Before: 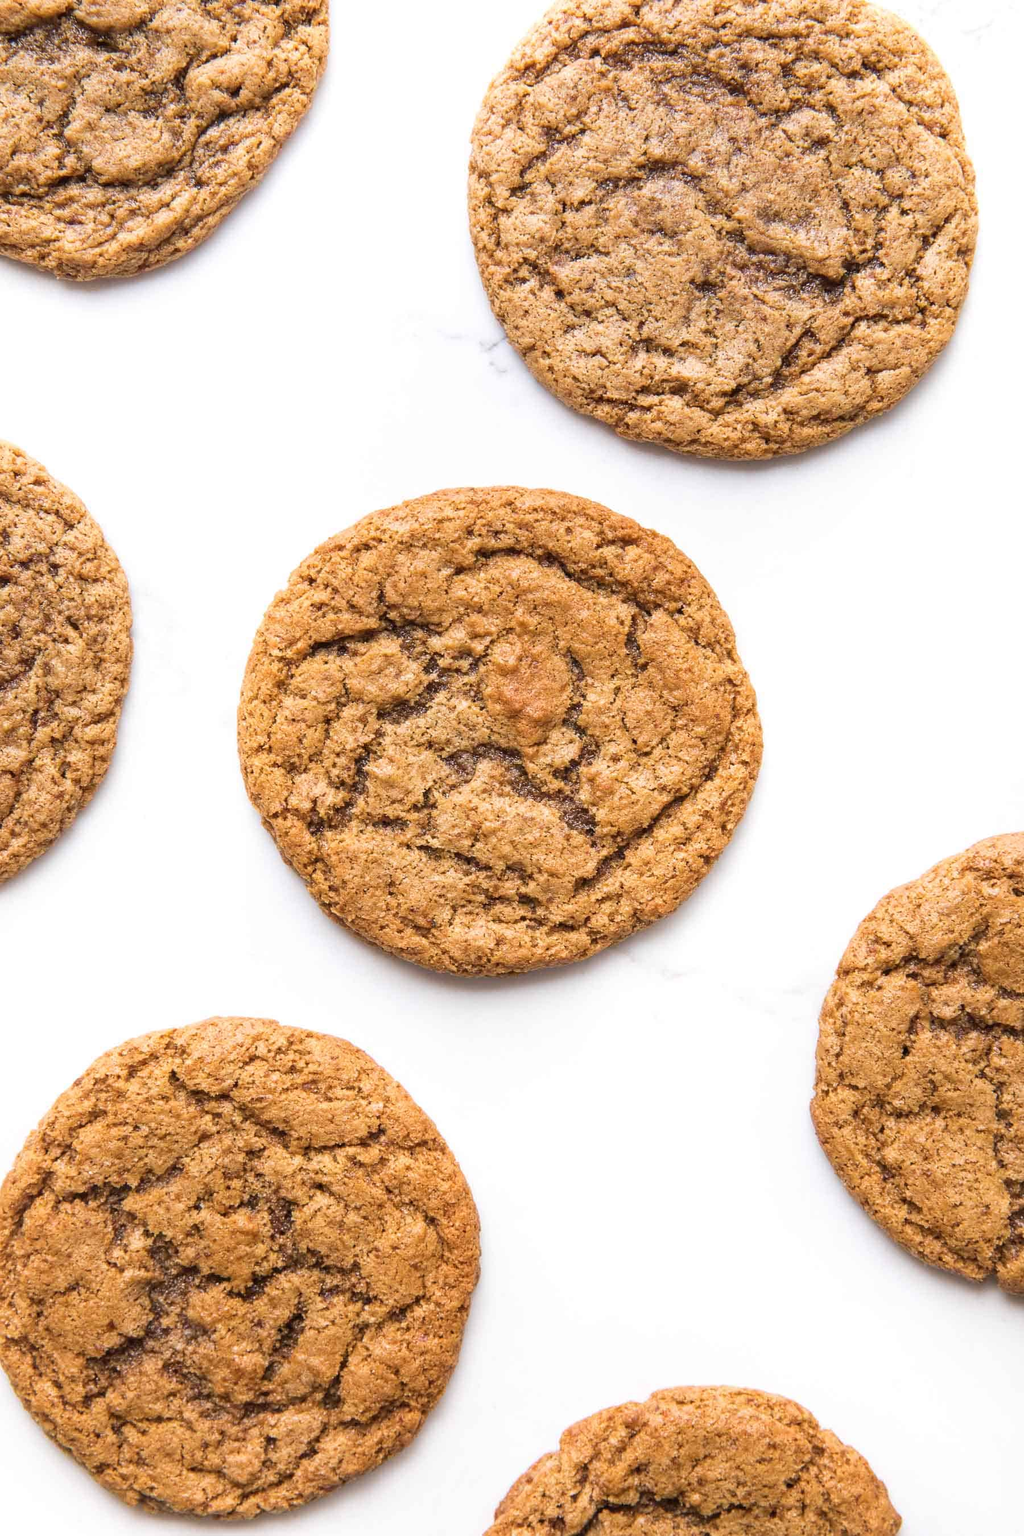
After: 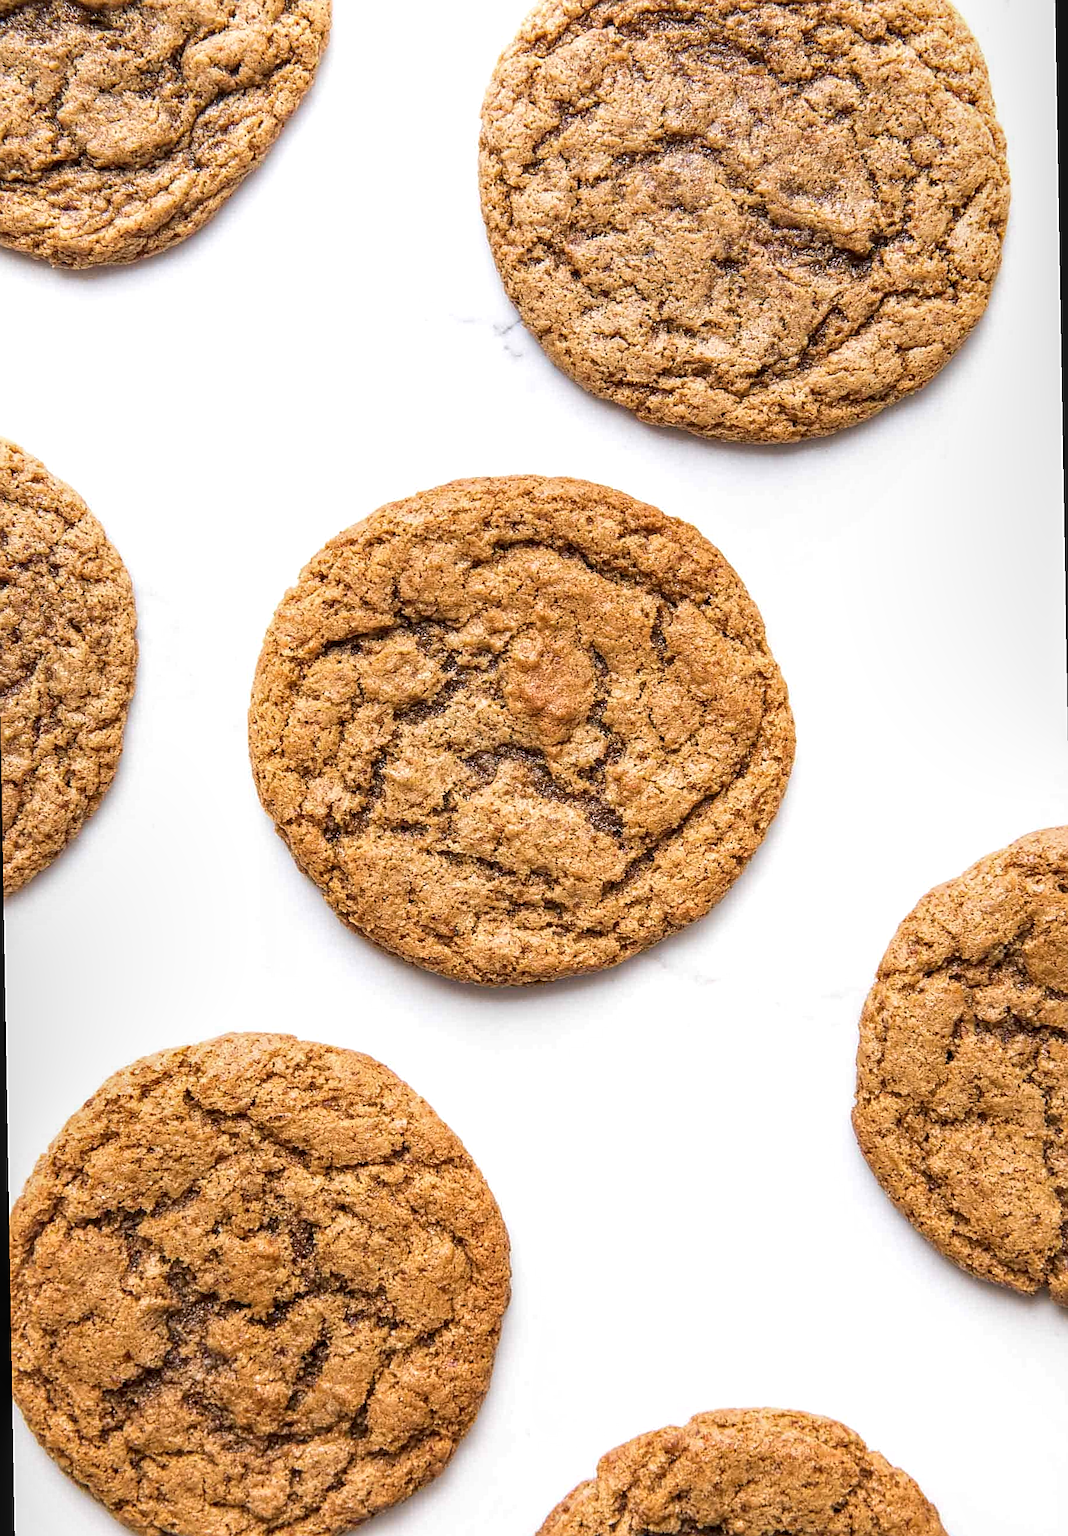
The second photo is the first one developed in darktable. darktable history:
local contrast: detail 130%
sharpen: on, module defaults
rotate and perspective: rotation -1°, crop left 0.011, crop right 0.989, crop top 0.025, crop bottom 0.975
